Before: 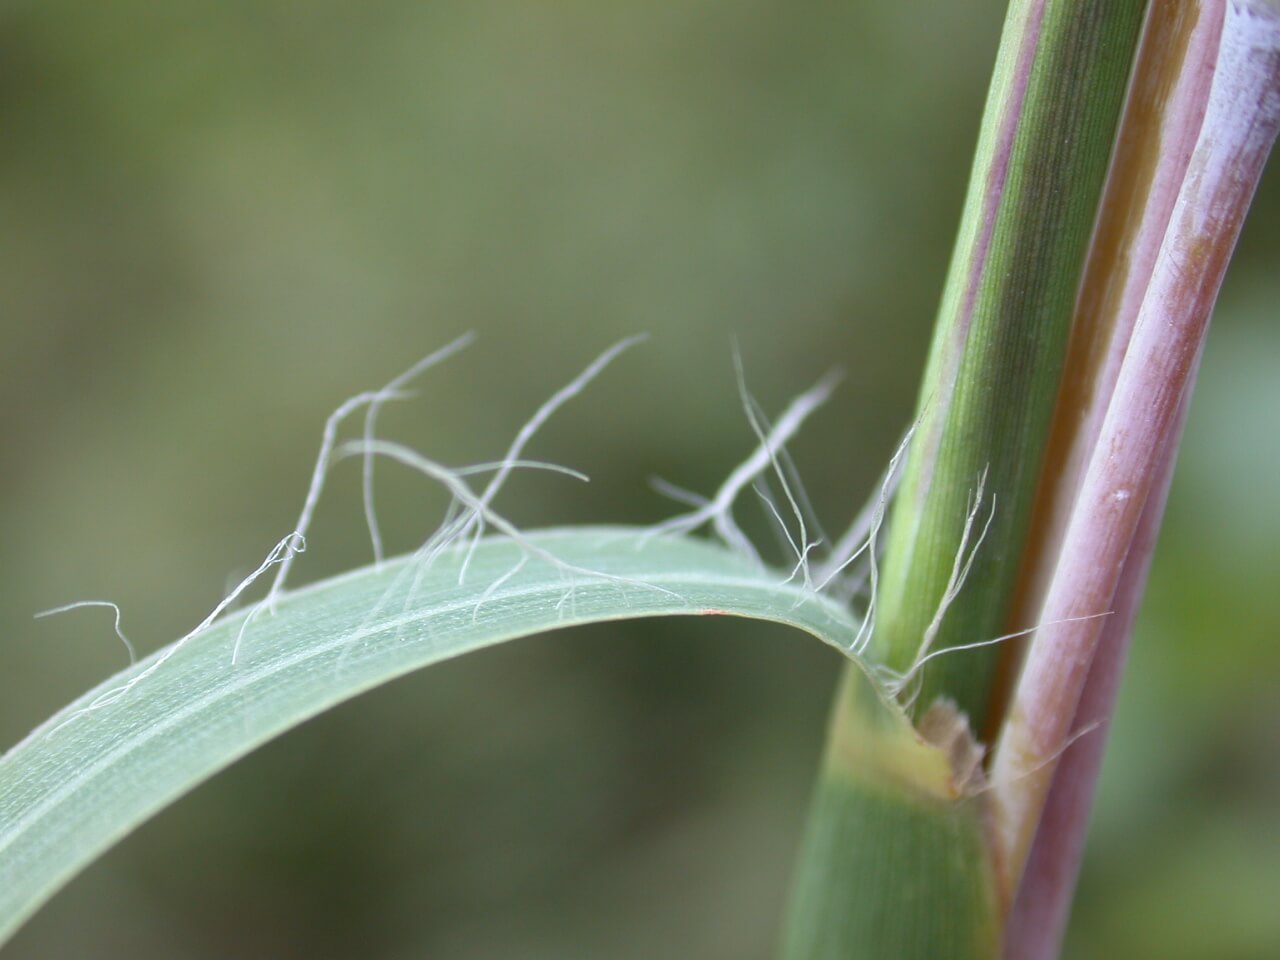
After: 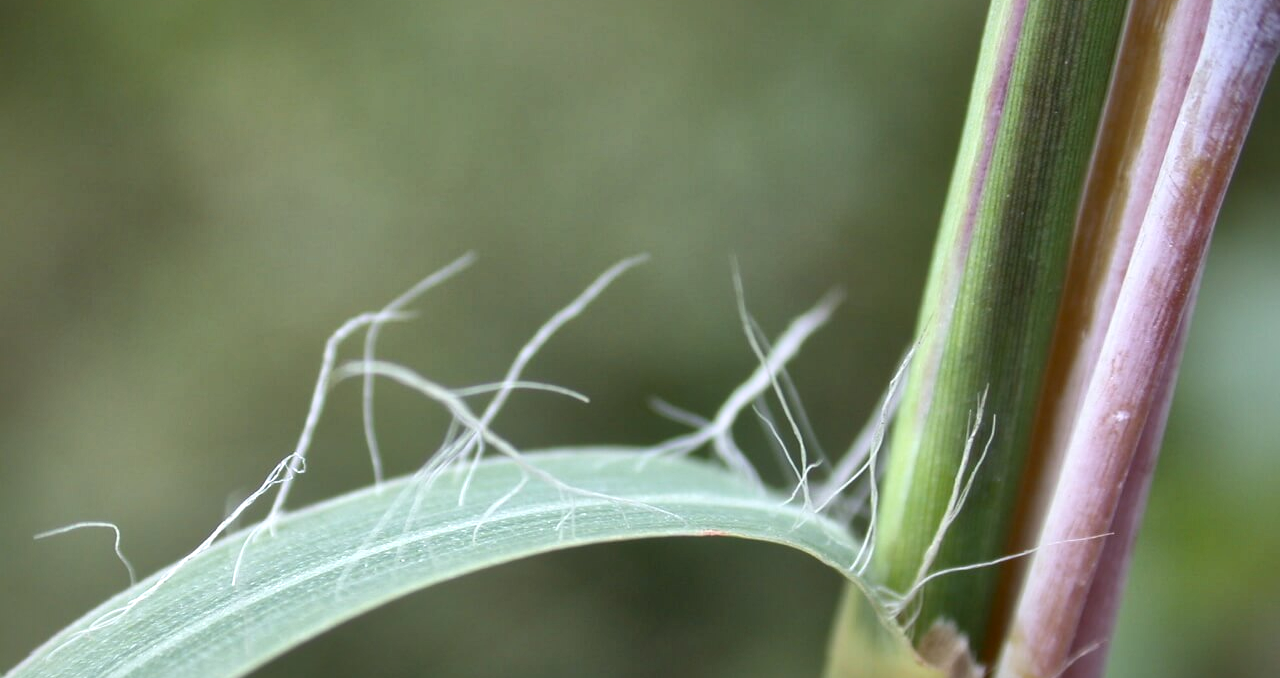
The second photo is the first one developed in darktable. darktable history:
crop and rotate: top 8.293%, bottom 20.996%
local contrast: mode bilateral grid, contrast 20, coarseness 50, detail 171%, midtone range 0.2
